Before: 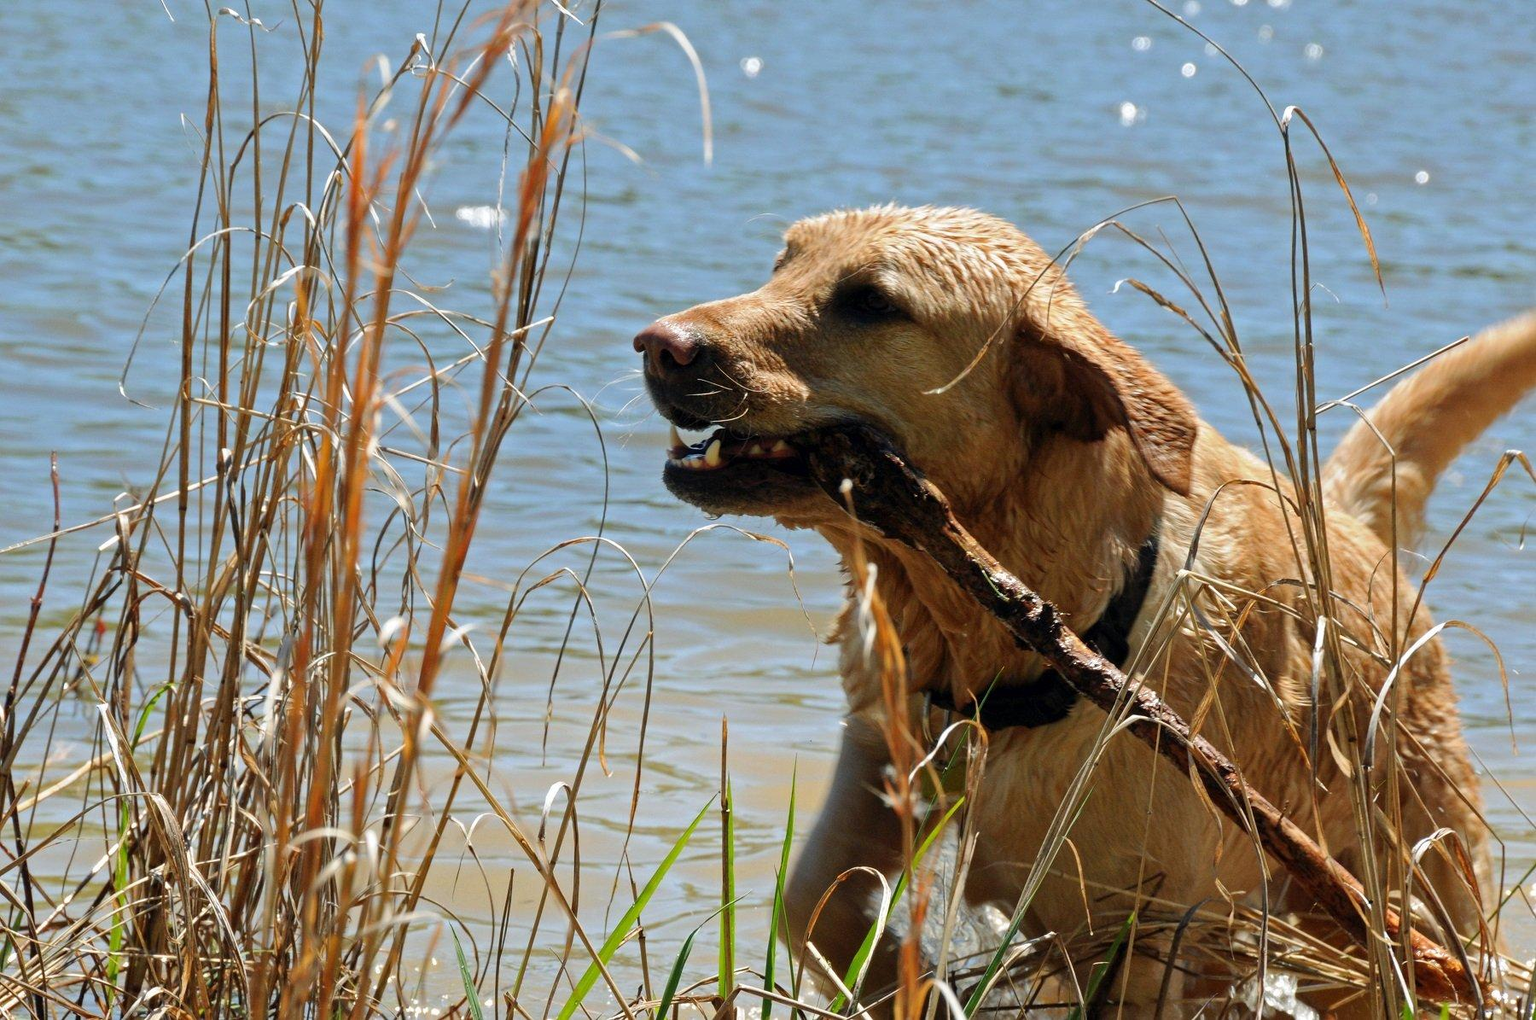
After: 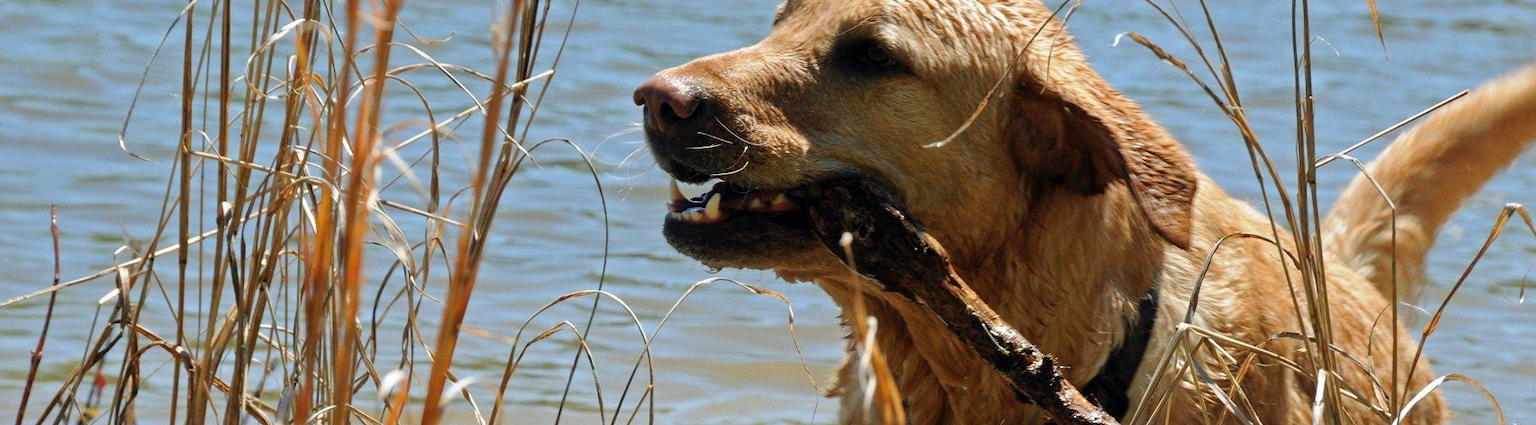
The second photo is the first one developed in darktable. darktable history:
crop and rotate: top 24.229%, bottom 34.011%
